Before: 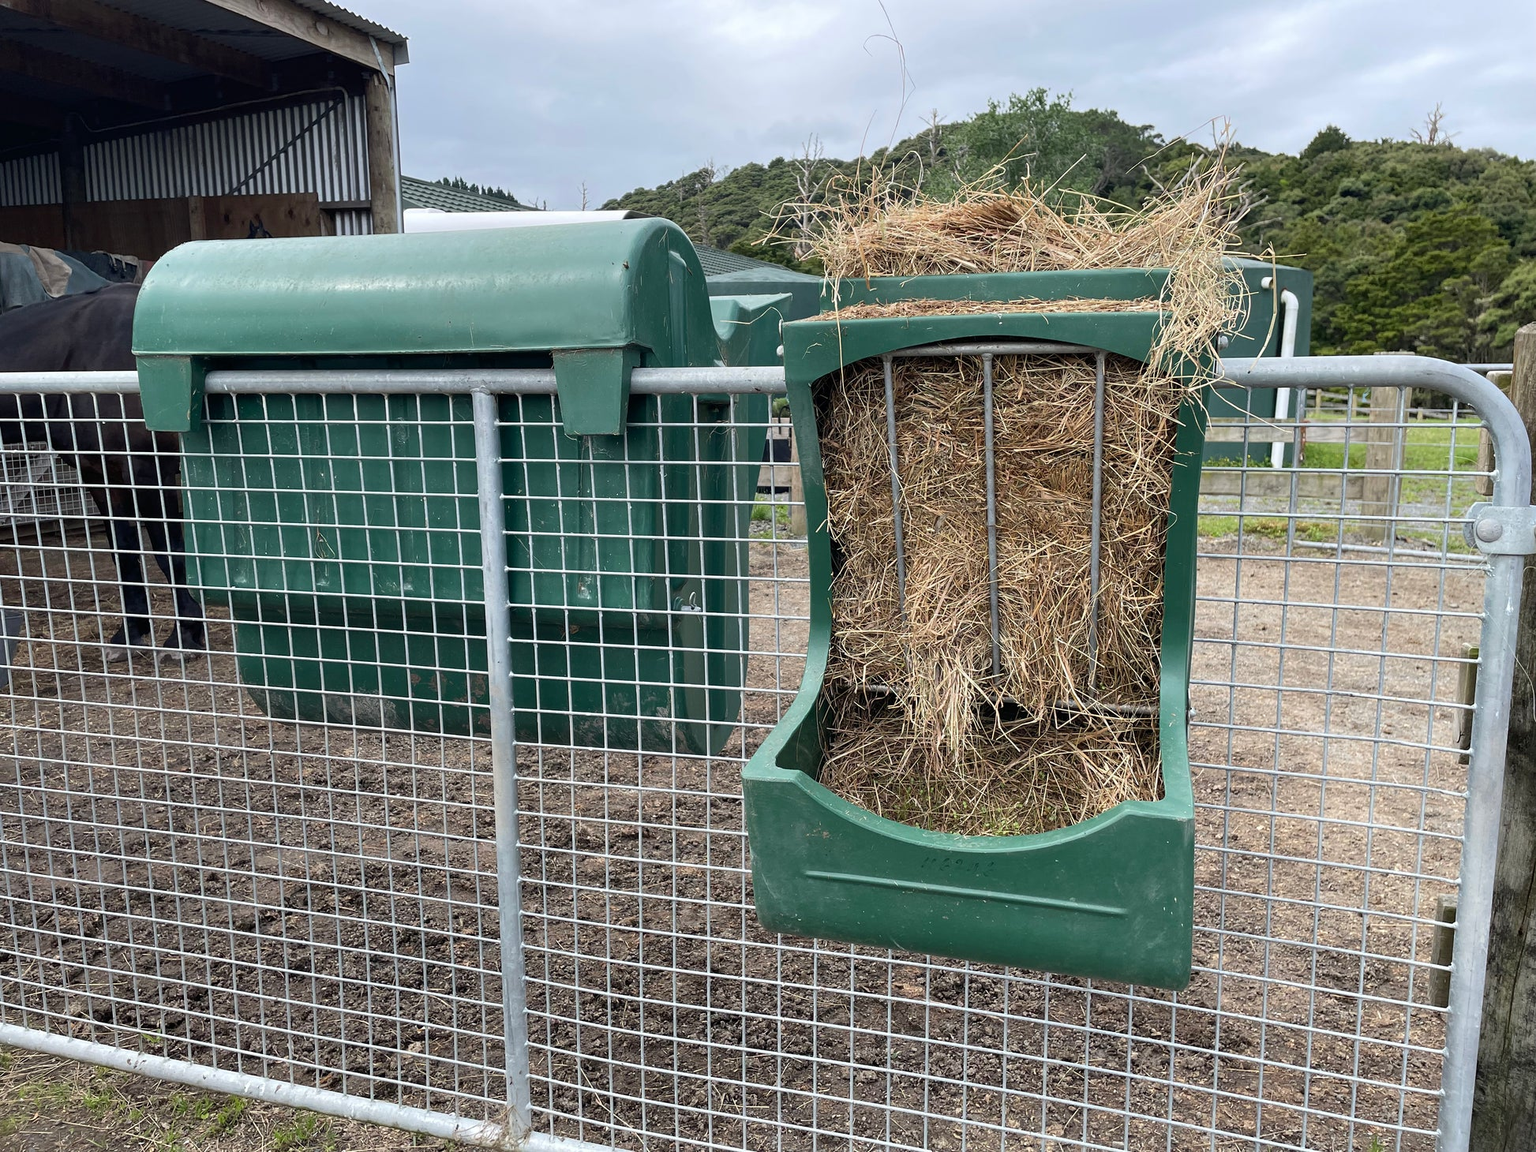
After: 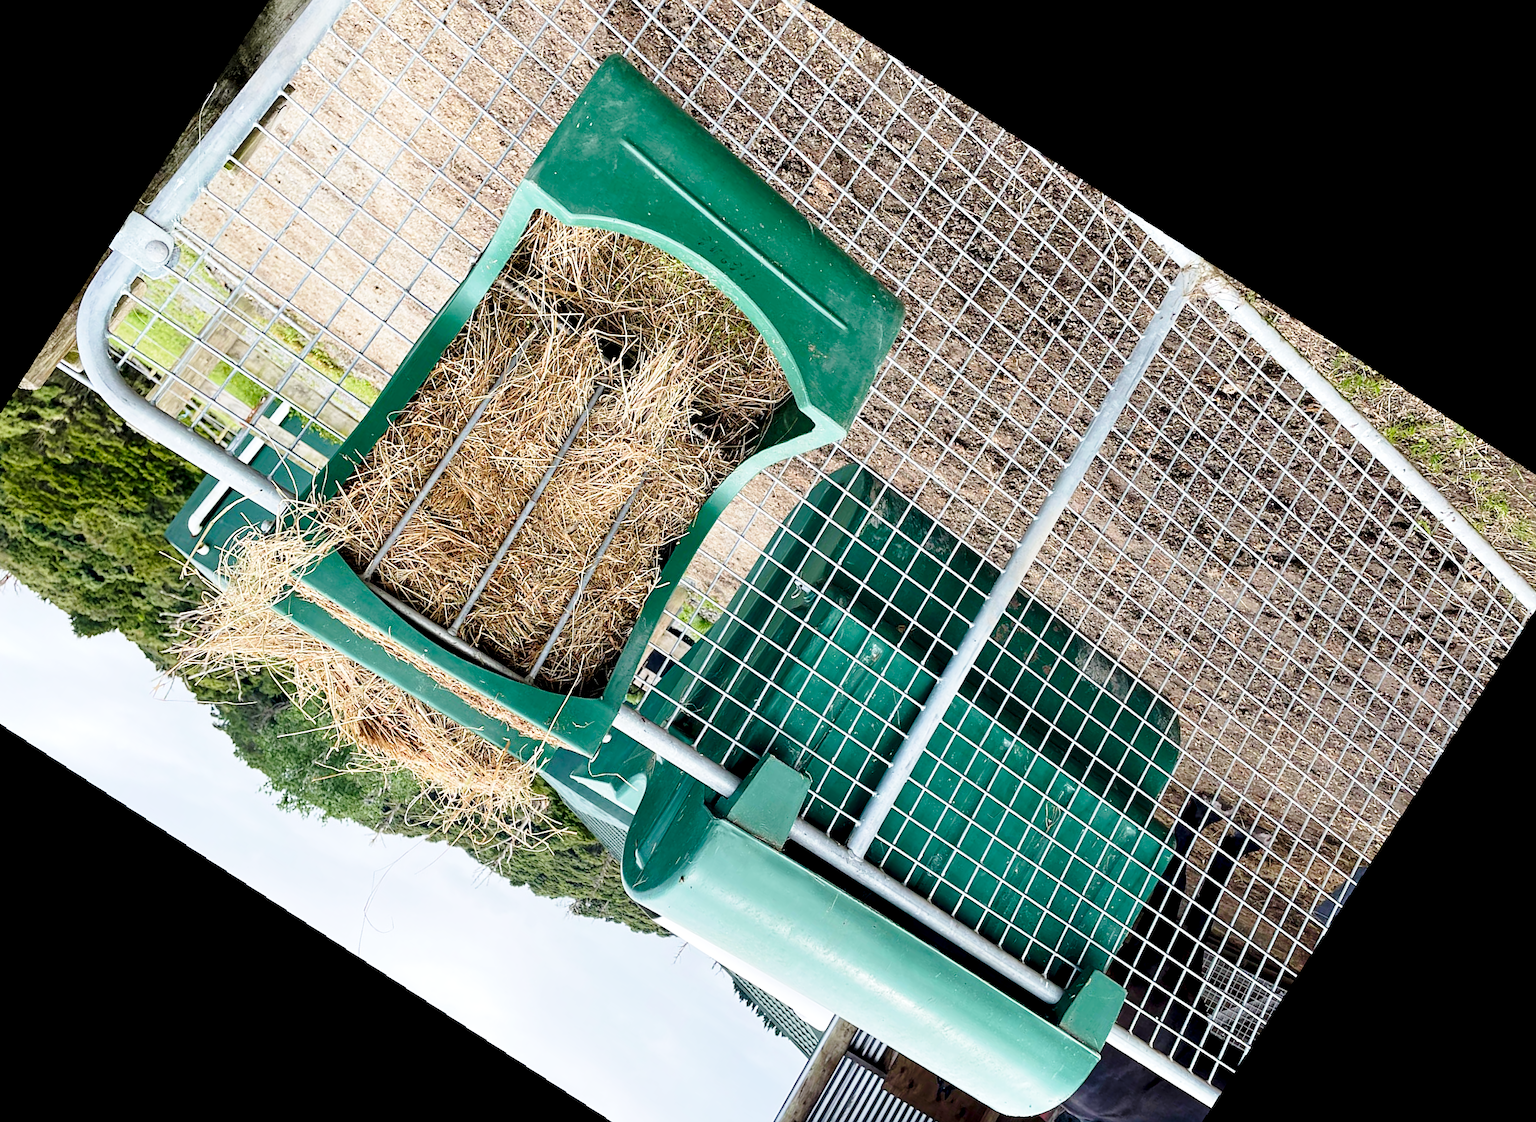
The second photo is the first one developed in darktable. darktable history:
base curve: curves: ch0 [(0, 0) (0.028, 0.03) (0.121, 0.232) (0.46, 0.748) (0.859, 0.968) (1, 1)], preserve colors none
exposure: black level correction 0.009, exposure 0.119 EV, compensate highlight preservation false
rotate and perspective: rotation 1.72°, automatic cropping off
velvia: on, module defaults
crop and rotate: angle 148.68°, left 9.111%, top 15.603%, right 4.588%, bottom 17.041%
sharpen: amount 0.2
